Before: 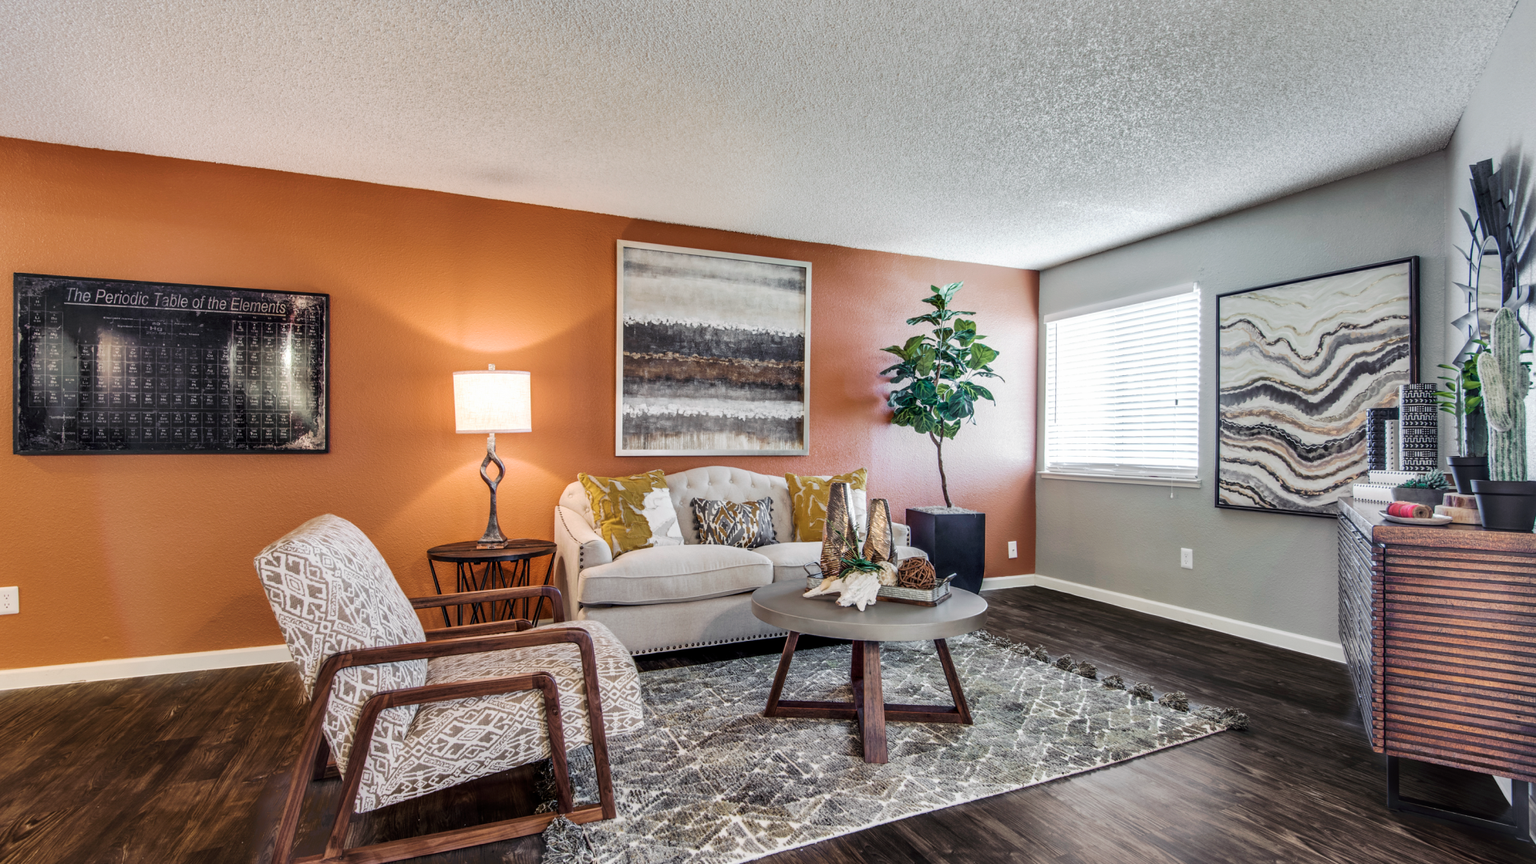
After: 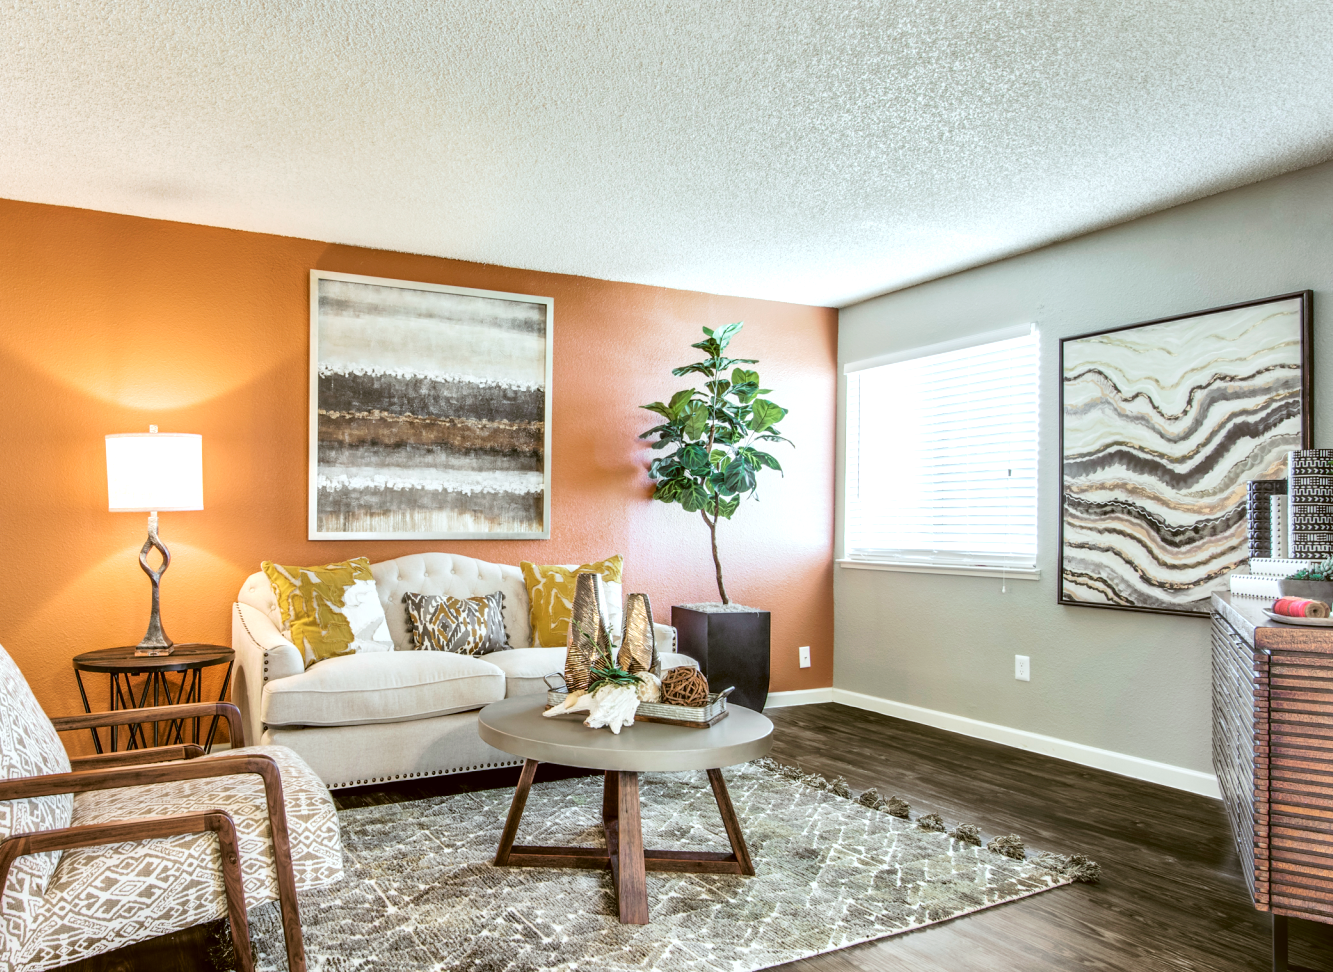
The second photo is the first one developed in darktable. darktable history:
crop and rotate: left 24.022%, top 2.949%, right 6.542%, bottom 7.014%
tone equalizer: -8 EV -0.455 EV, -7 EV -0.405 EV, -6 EV -0.353 EV, -5 EV -0.238 EV, -3 EV 0.218 EV, -2 EV 0.315 EV, -1 EV 0.398 EV, +0 EV 0.416 EV
contrast brightness saturation: brightness 0.136
color calibration: x 0.367, y 0.376, temperature 4365.48 K
color correction: highlights a* -1.34, highlights b* 10.18, shadows a* 0.894, shadows b* 19.15
